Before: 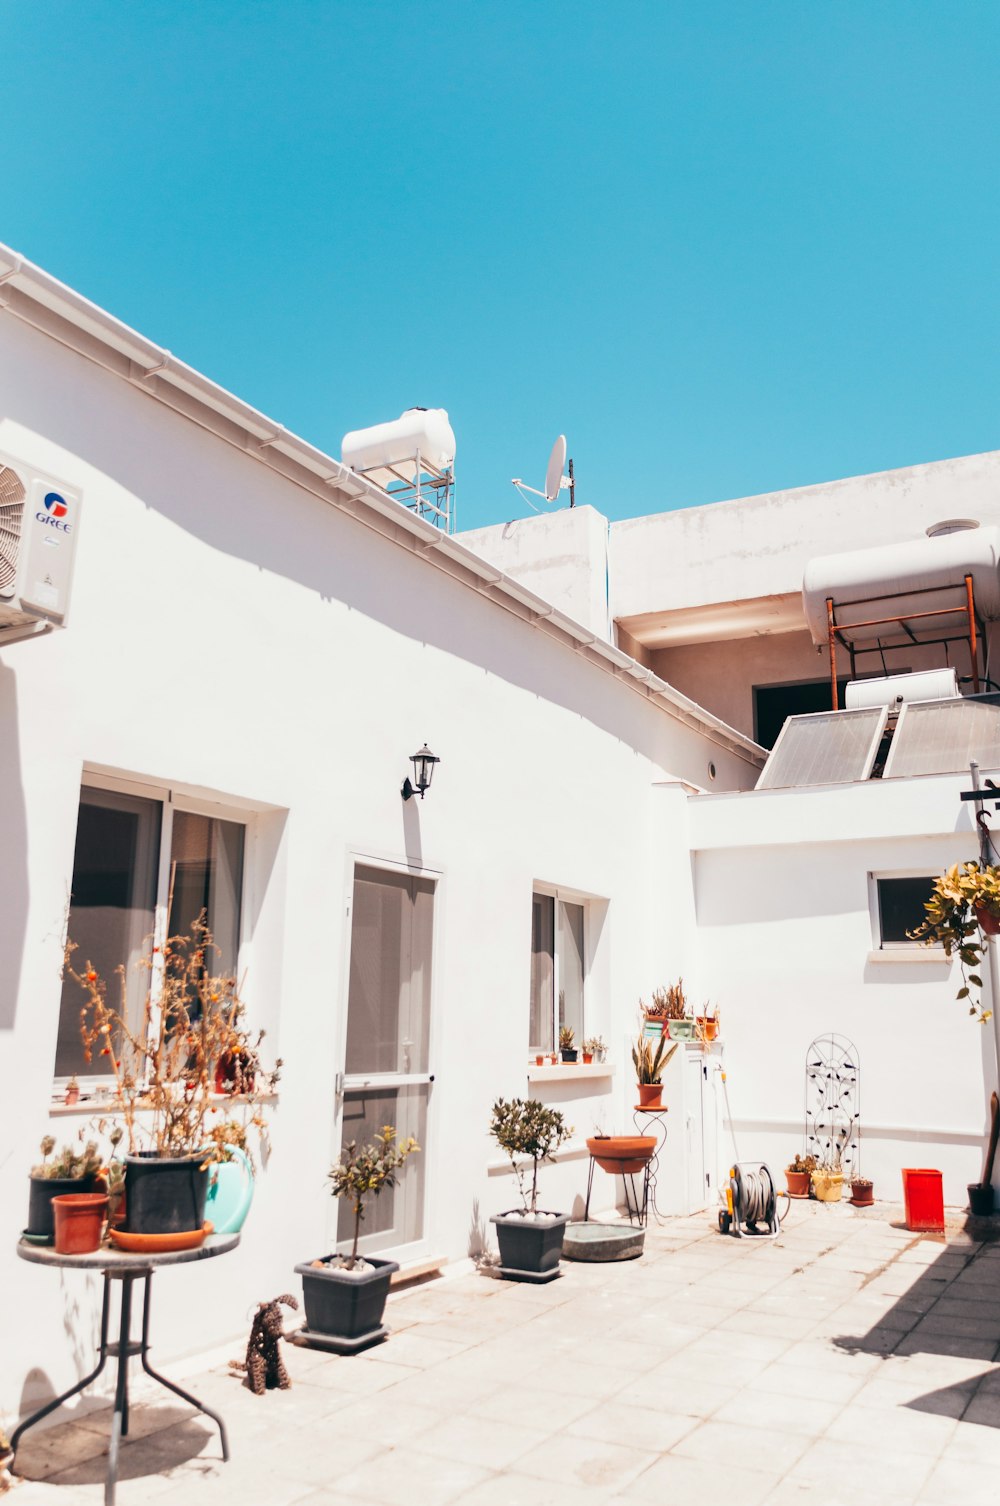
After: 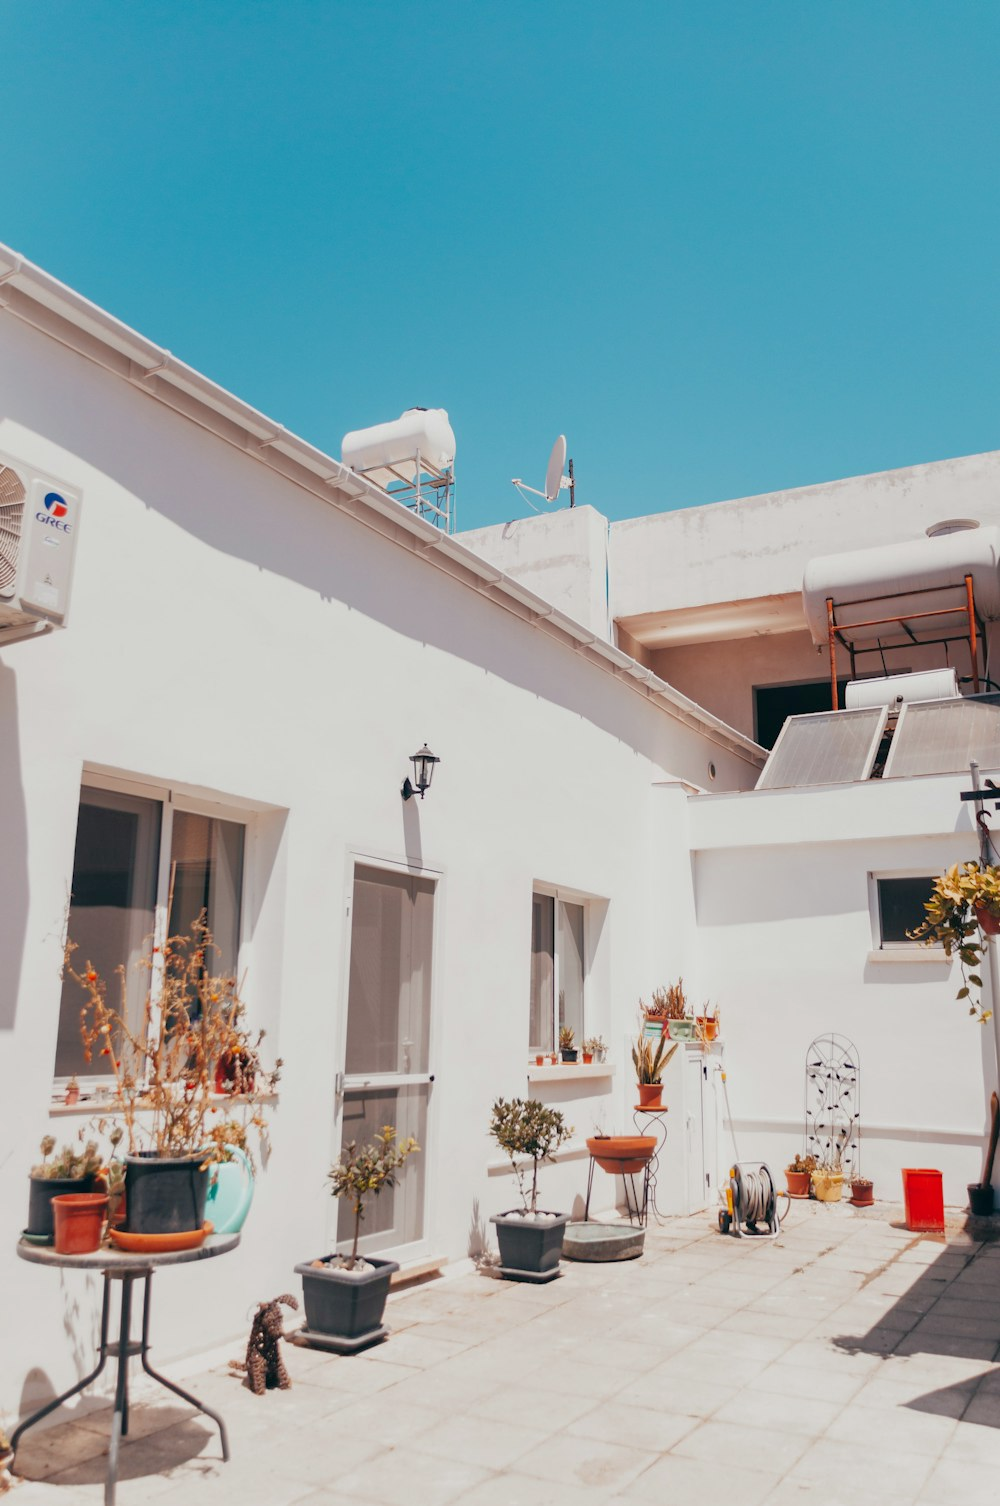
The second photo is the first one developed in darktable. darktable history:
tone equalizer: -8 EV 0.224 EV, -7 EV 0.391 EV, -6 EV 0.431 EV, -5 EV 0.256 EV, -3 EV -0.271 EV, -2 EV -0.4 EV, -1 EV -0.401 EV, +0 EV -0.24 EV, edges refinement/feathering 500, mask exposure compensation -1.57 EV, preserve details no
